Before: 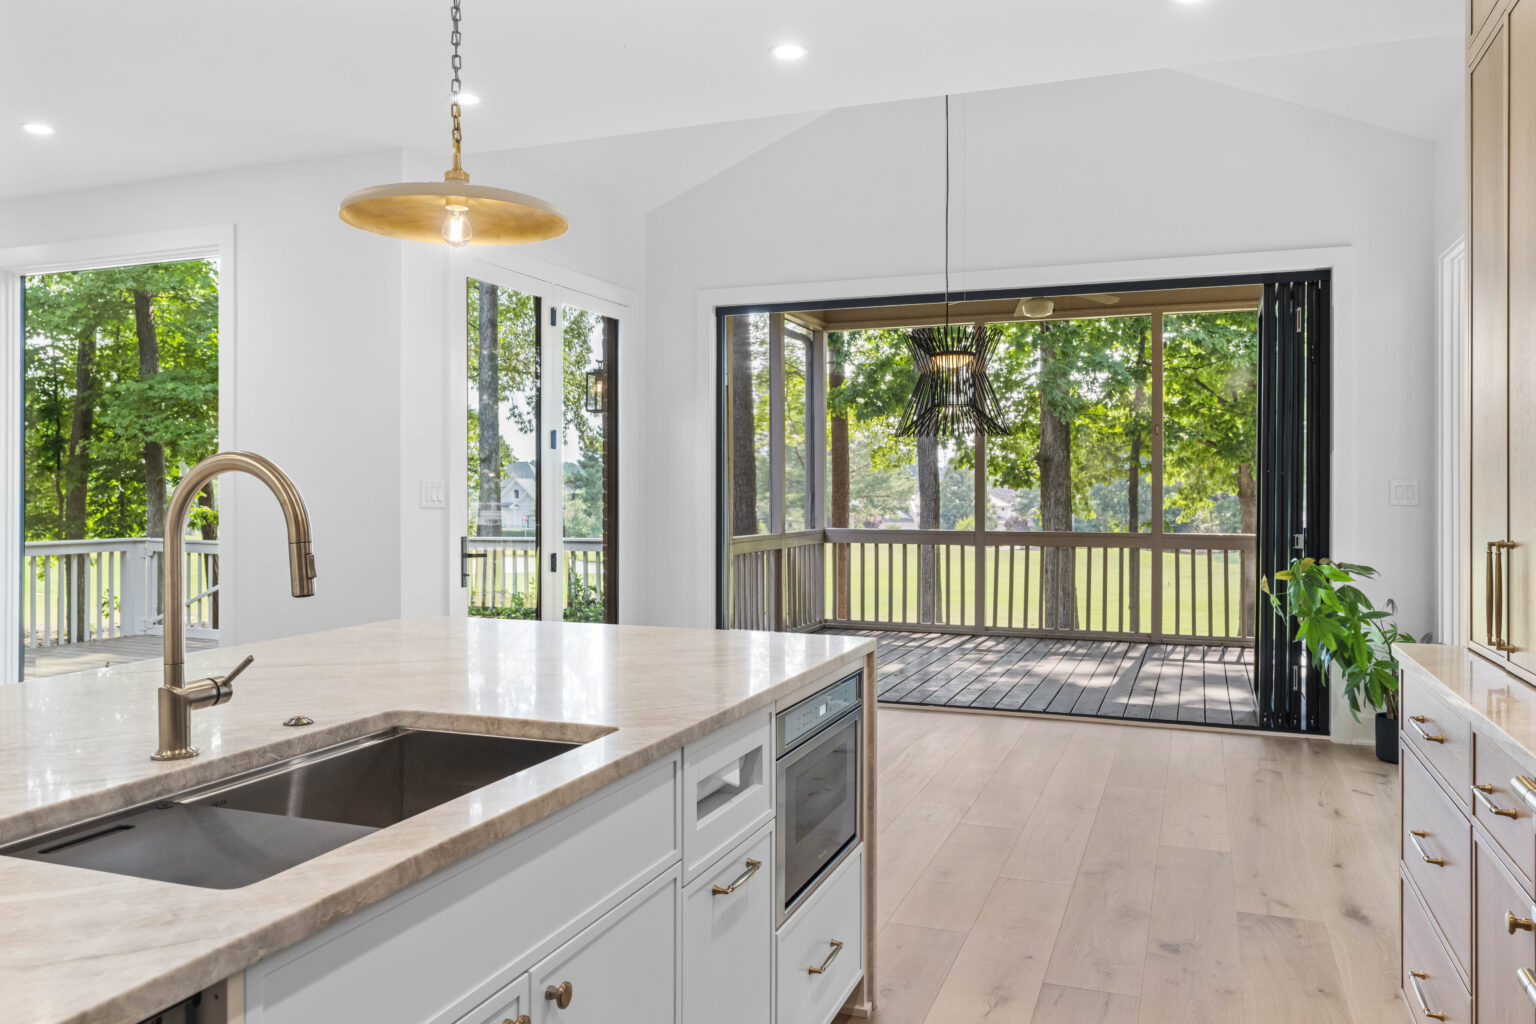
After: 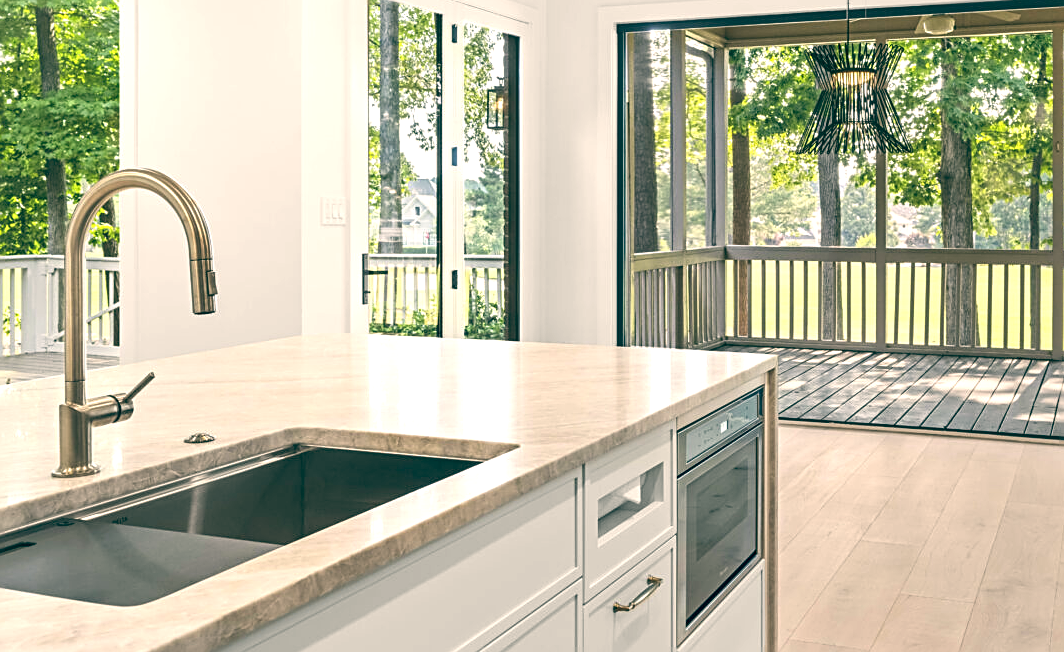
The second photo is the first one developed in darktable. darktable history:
crop: left 6.488%, top 27.668%, right 24.183%, bottom 8.656%
exposure: black level correction 0.001, exposure 0.5 EV, compensate exposure bias true, compensate highlight preservation false
sharpen: on, module defaults
color balance: lift [1.005, 0.99, 1.007, 1.01], gamma [1, 0.979, 1.011, 1.021], gain [0.923, 1.098, 1.025, 0.902], input saturation 90.45%, contrast 7.73%, output saturation 105.91%
